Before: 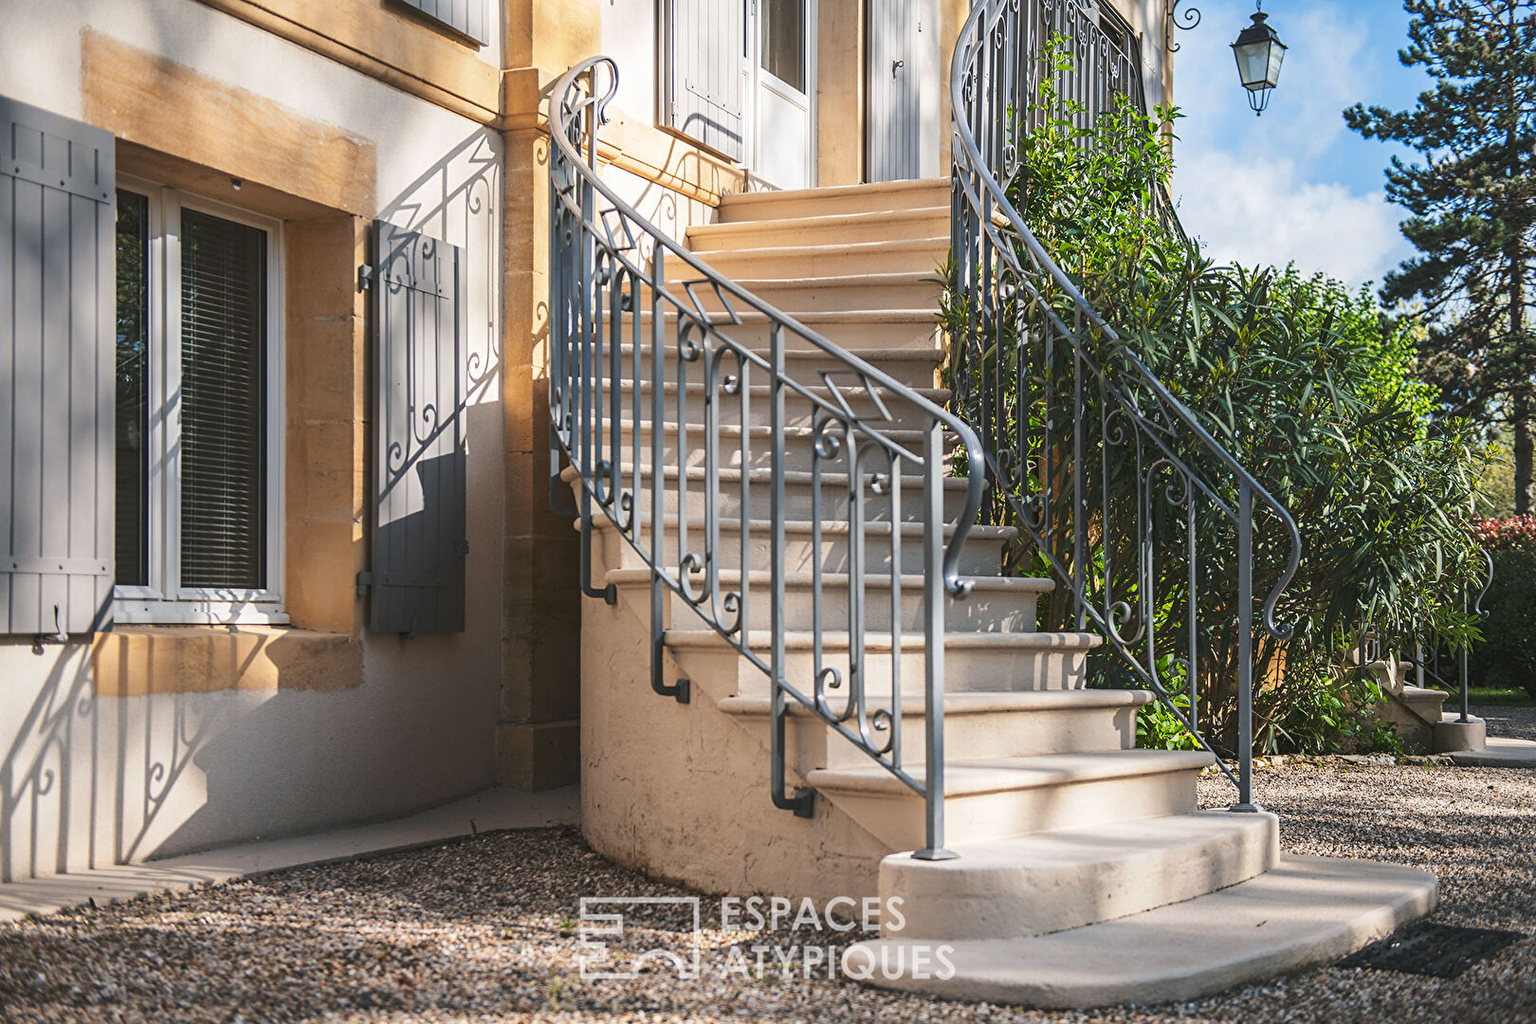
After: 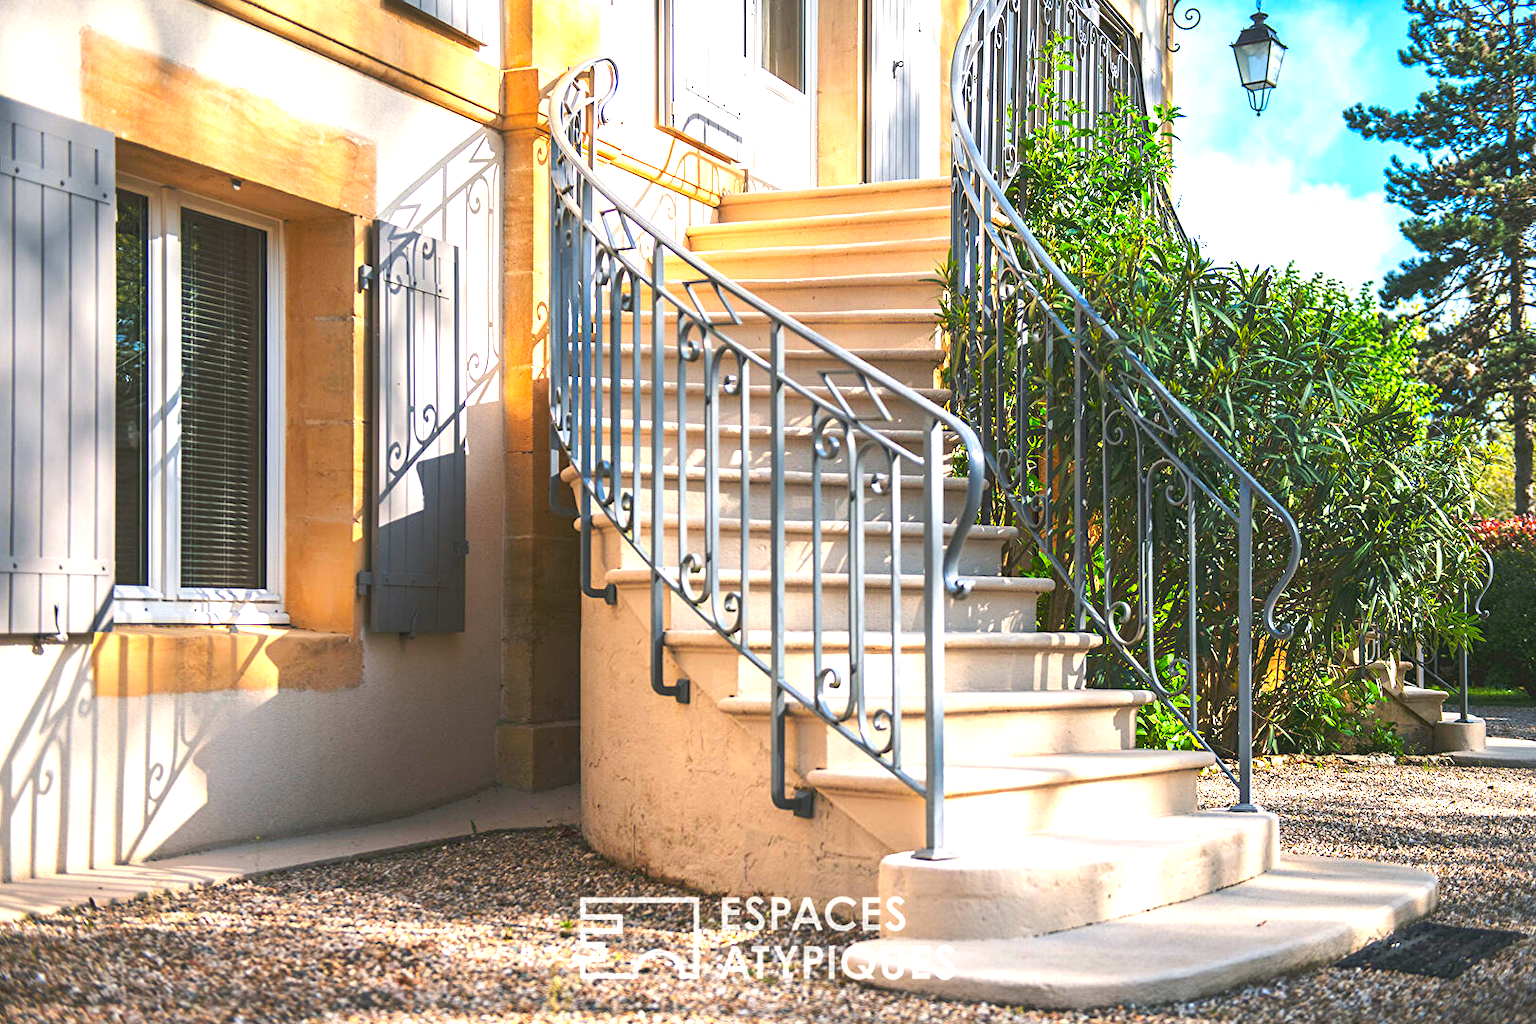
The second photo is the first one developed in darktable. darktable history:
tone equalizer: on, module defaults
contrast brightness saturation: saturation 0.5
exposure: exposure 0.921 EV, compensate highlight preservation false
